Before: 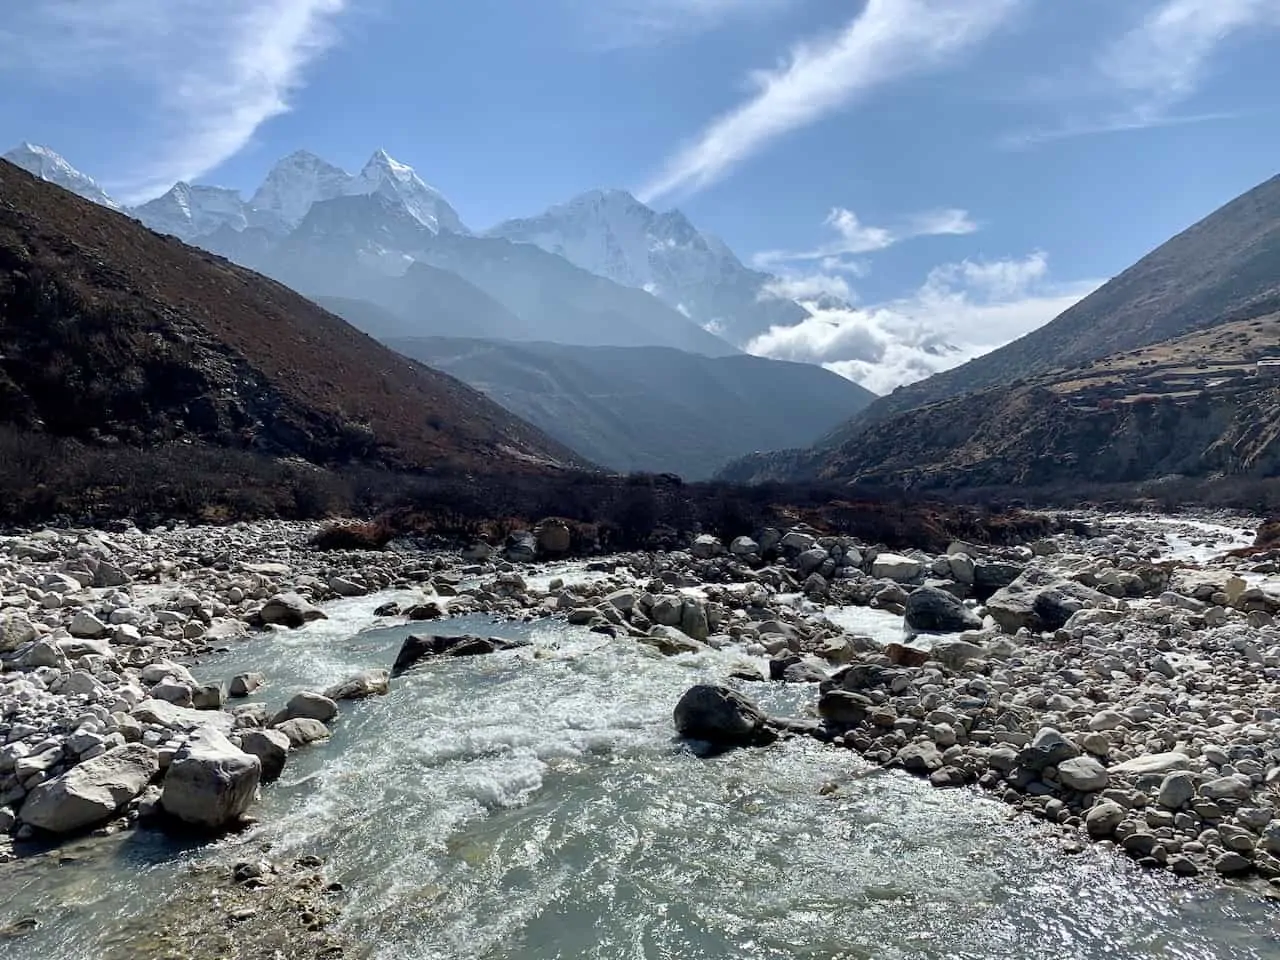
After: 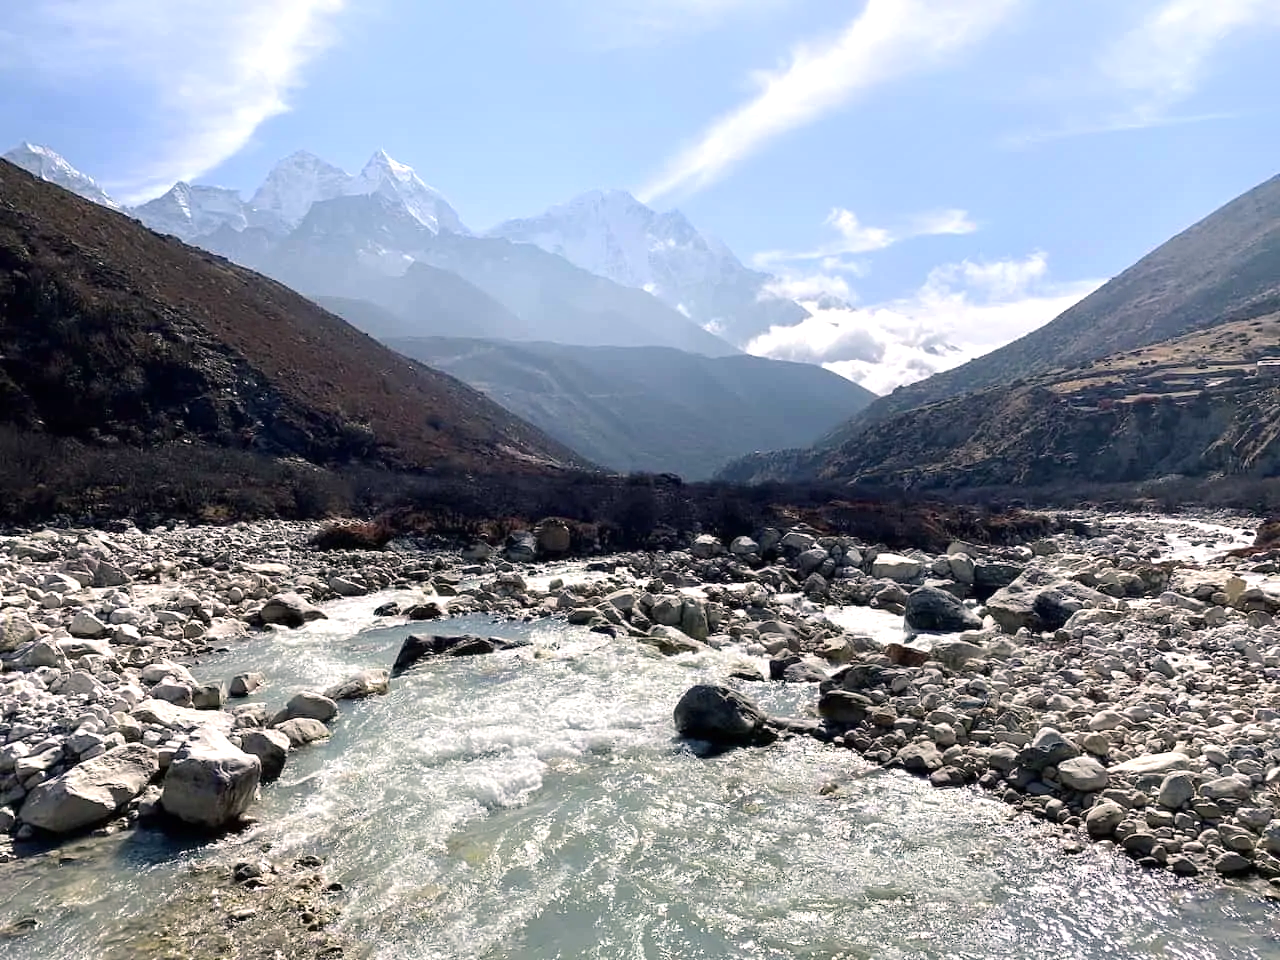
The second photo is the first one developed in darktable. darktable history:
color balance rgb: highlights gain › chroma 2.064%, highlights gain › hue 45.84°, perceptual saturation grading › global saturation 0.425%
exposure: black level correction 0, exposure 0.5 EV, compensate highlight preservation false
shadows and highlights: shadows -40.41, highlights 64.53, soften with gaussian
